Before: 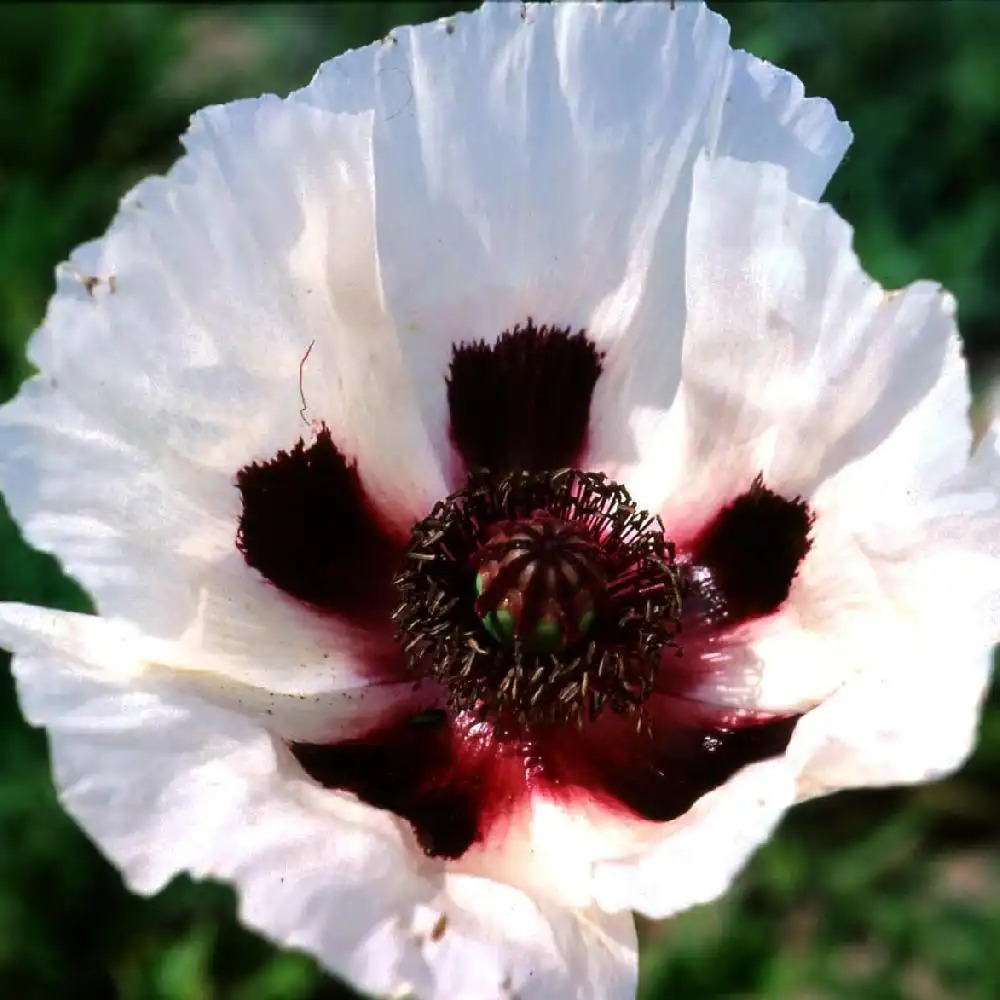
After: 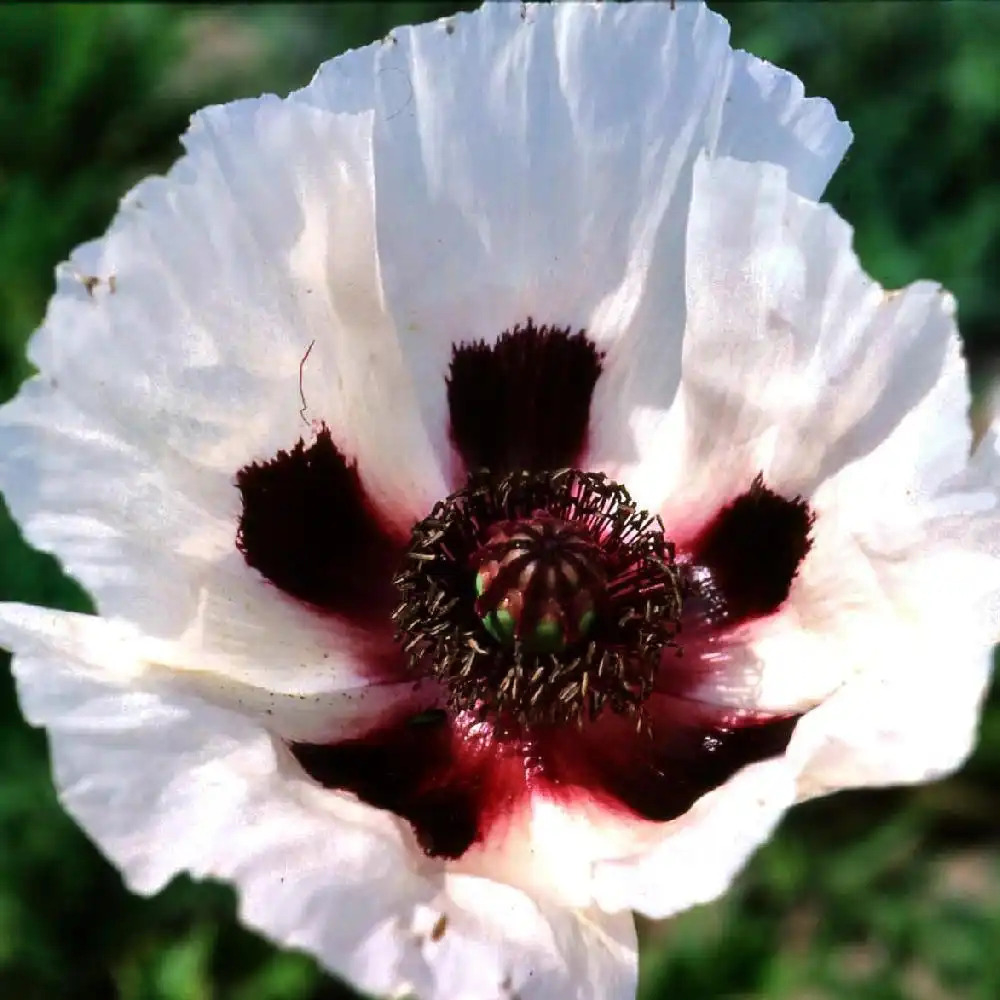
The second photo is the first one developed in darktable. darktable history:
shadows and highlights: shadows 52.66, soften with gaussian
